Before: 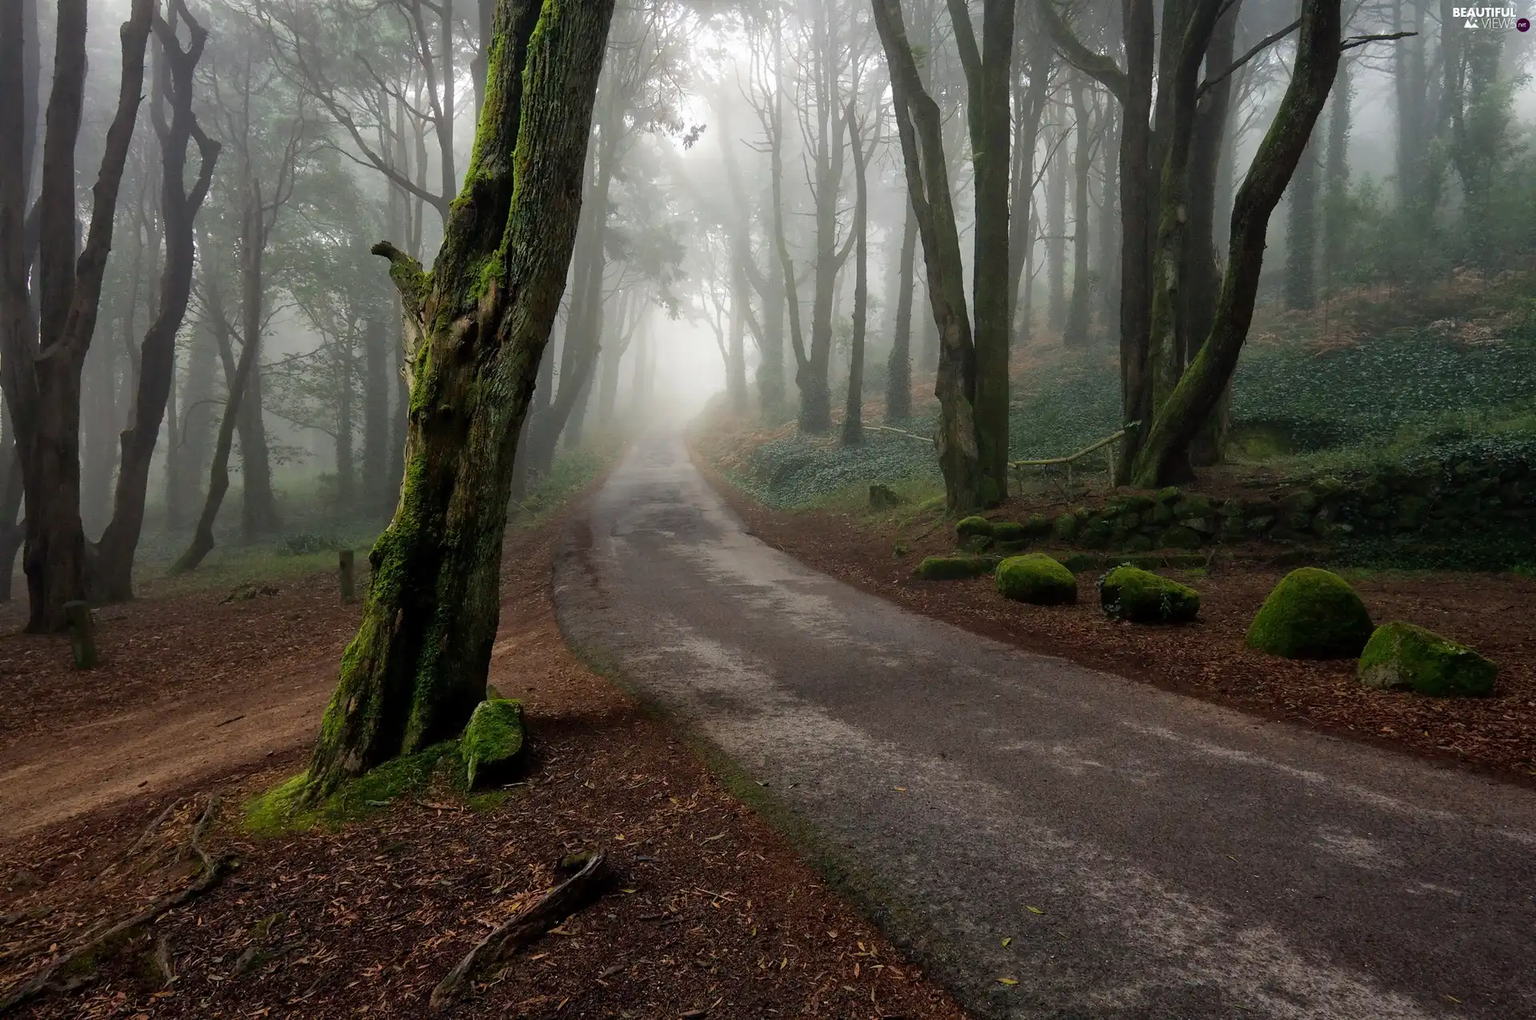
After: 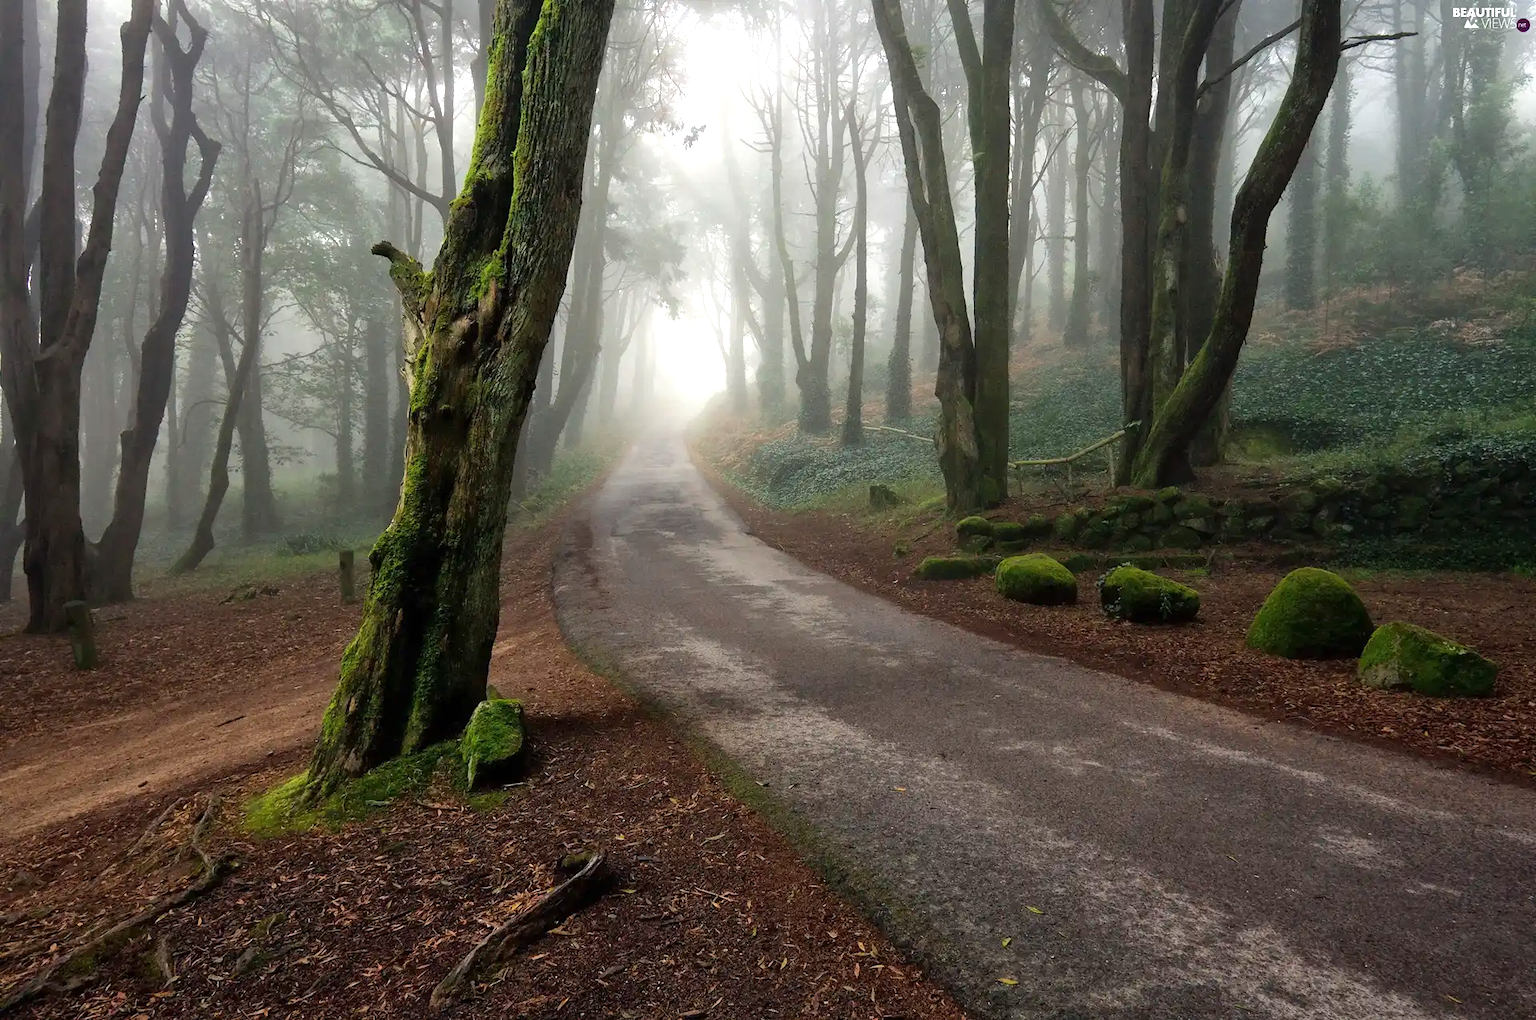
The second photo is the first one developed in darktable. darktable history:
exposure: black level correction 0, exposure 0.591 EV, compensate exposure bias true, compensate highlight preservation false
